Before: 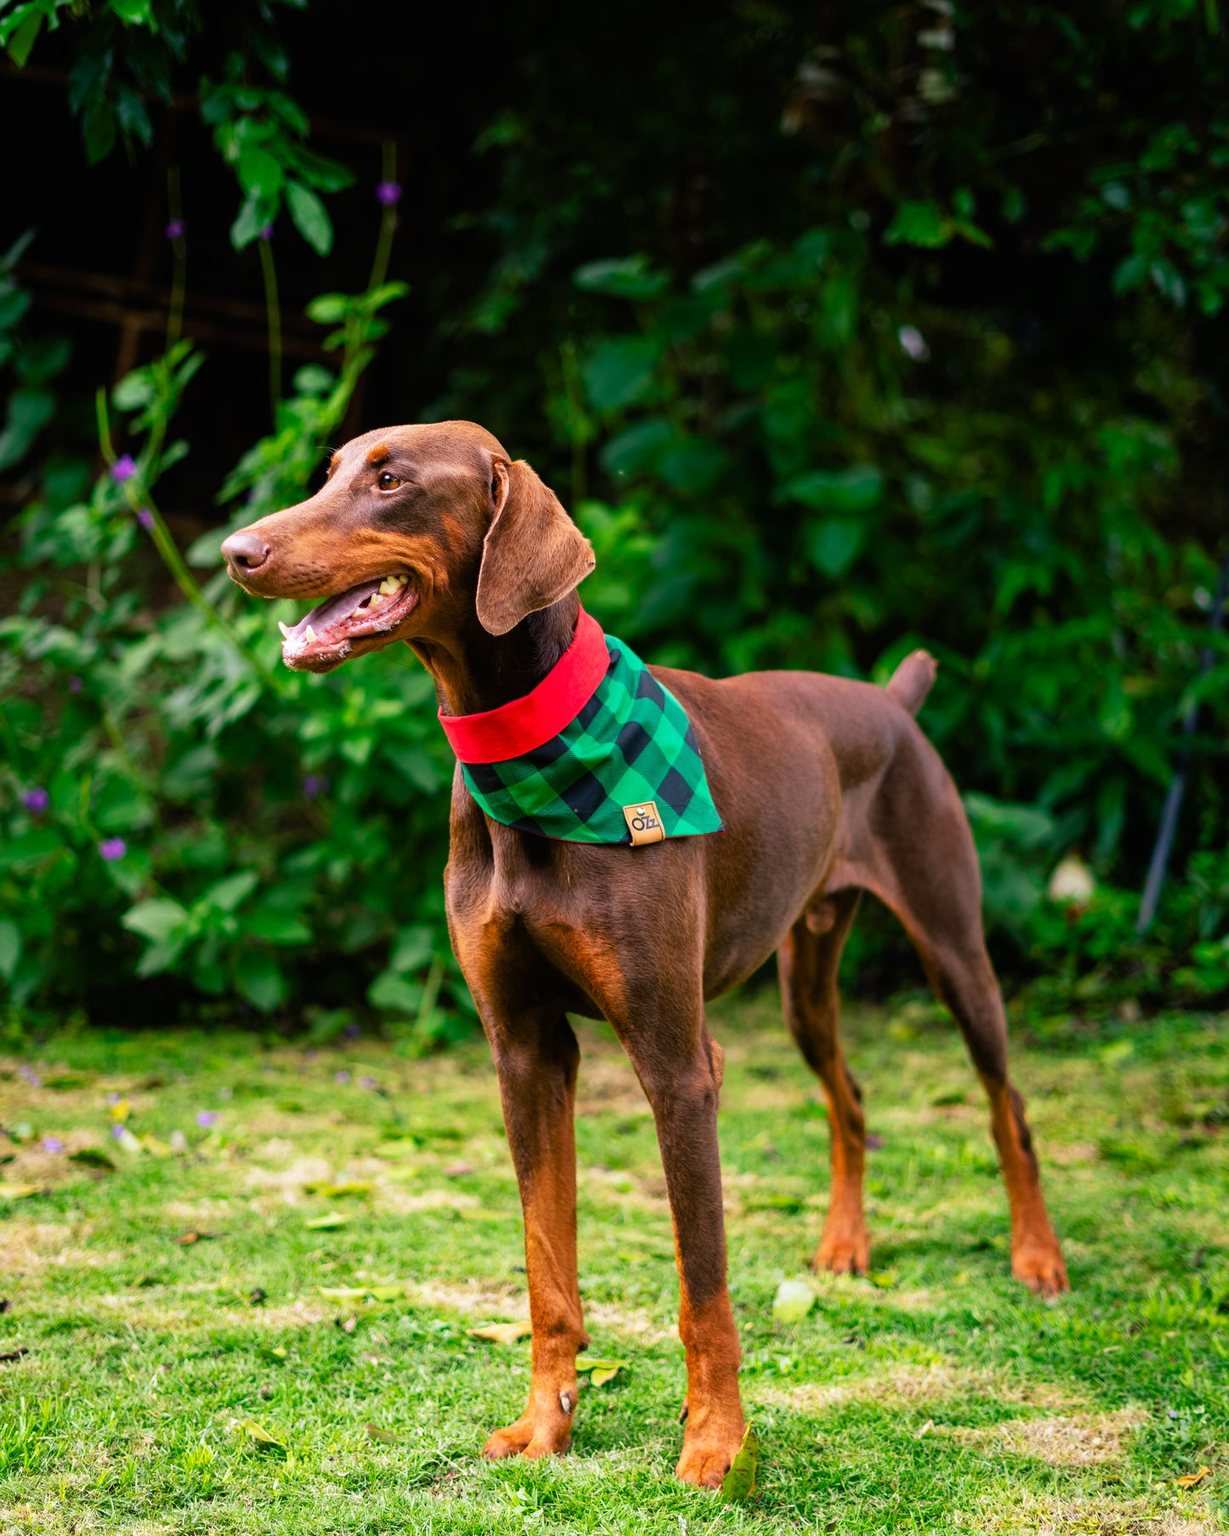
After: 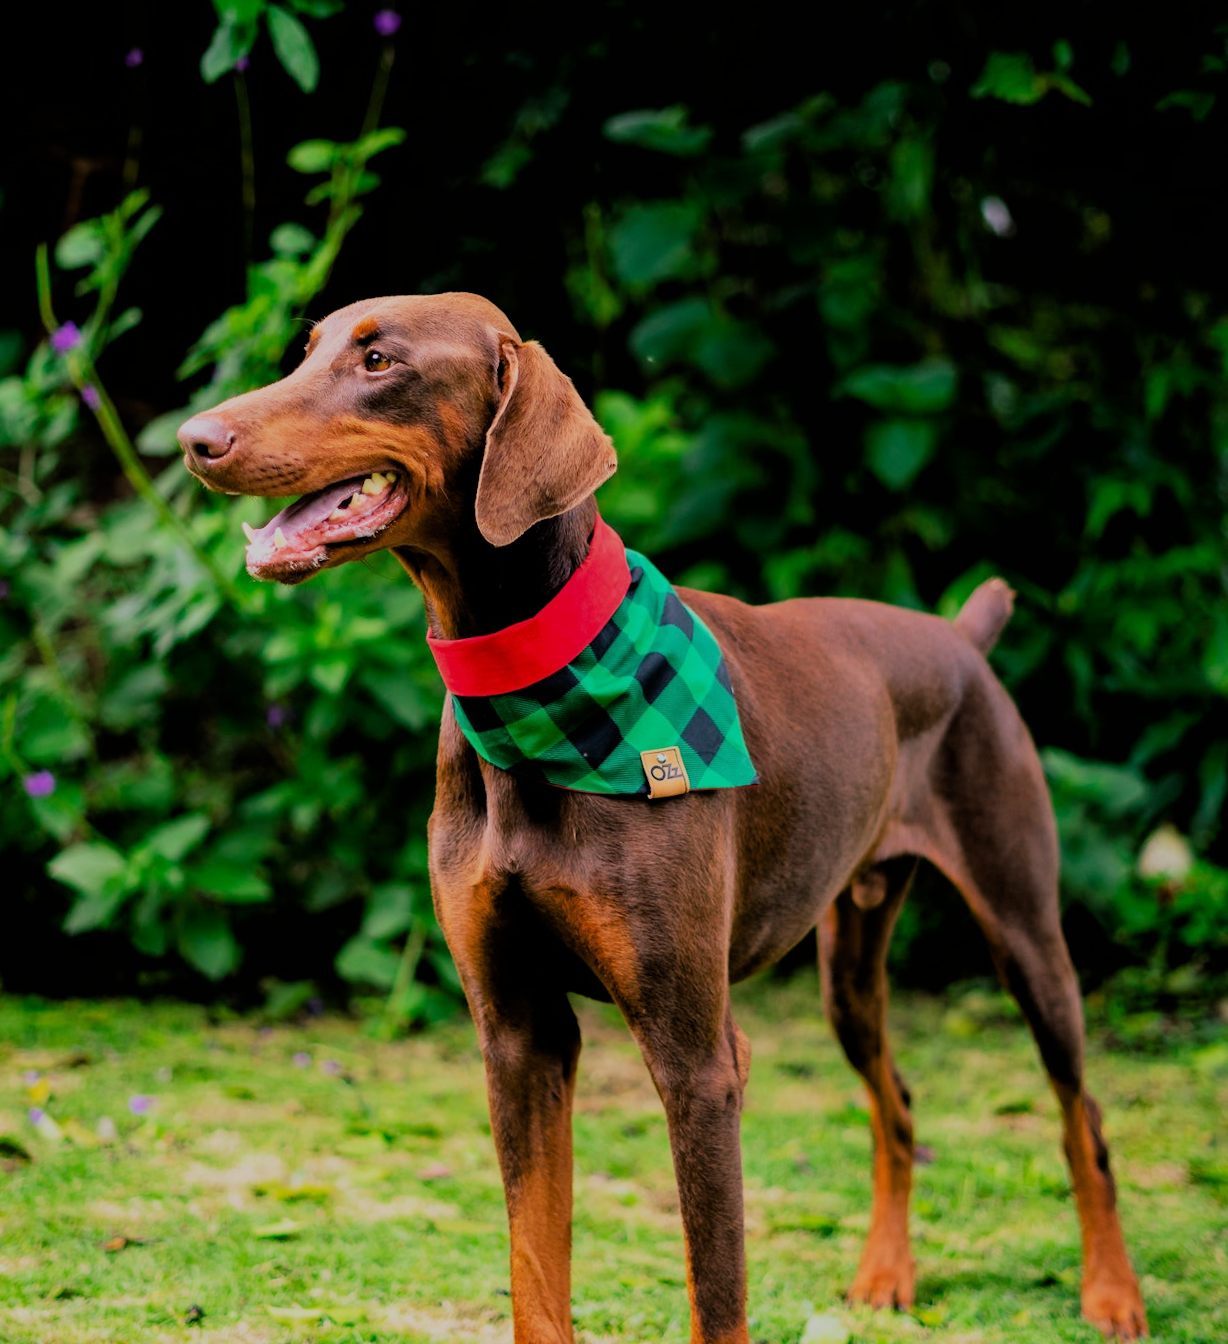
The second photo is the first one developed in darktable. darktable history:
crop: left 7.856%, top 11.836%, right 10.12%, bottom 15.387%
filmic rgb: black relative exposure -6.15 EV, white relative exposure 6.96 EV, hardness 2.23, color science v6 (2022)
rotate and perspective: rotation 1.72°, automatic cropping off
